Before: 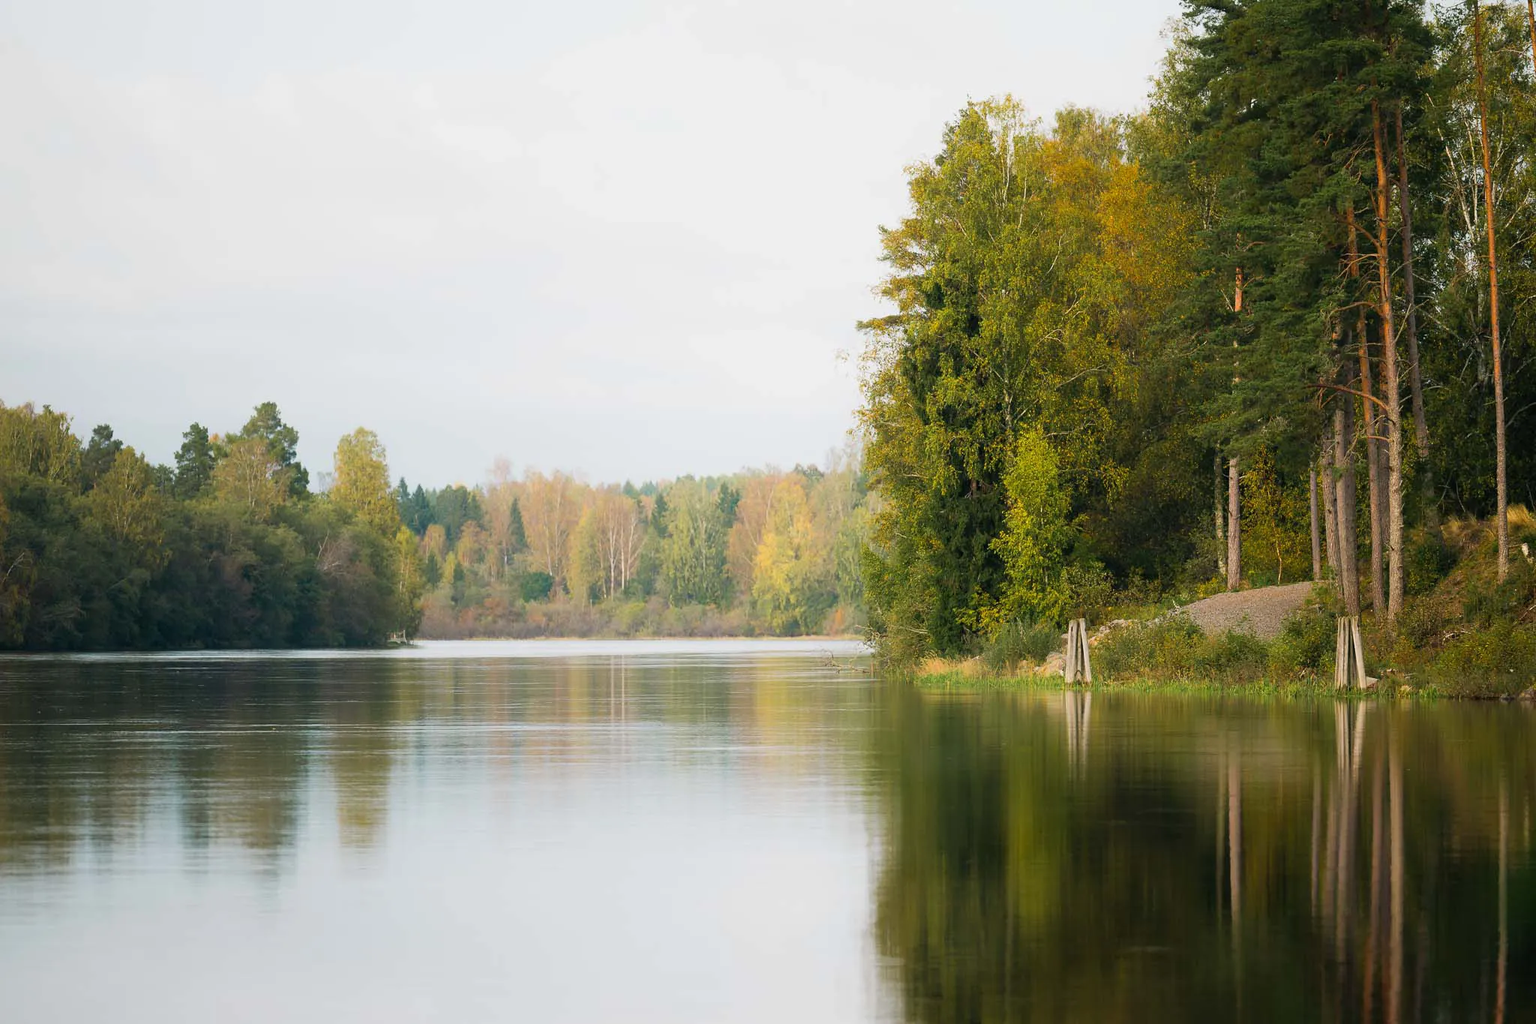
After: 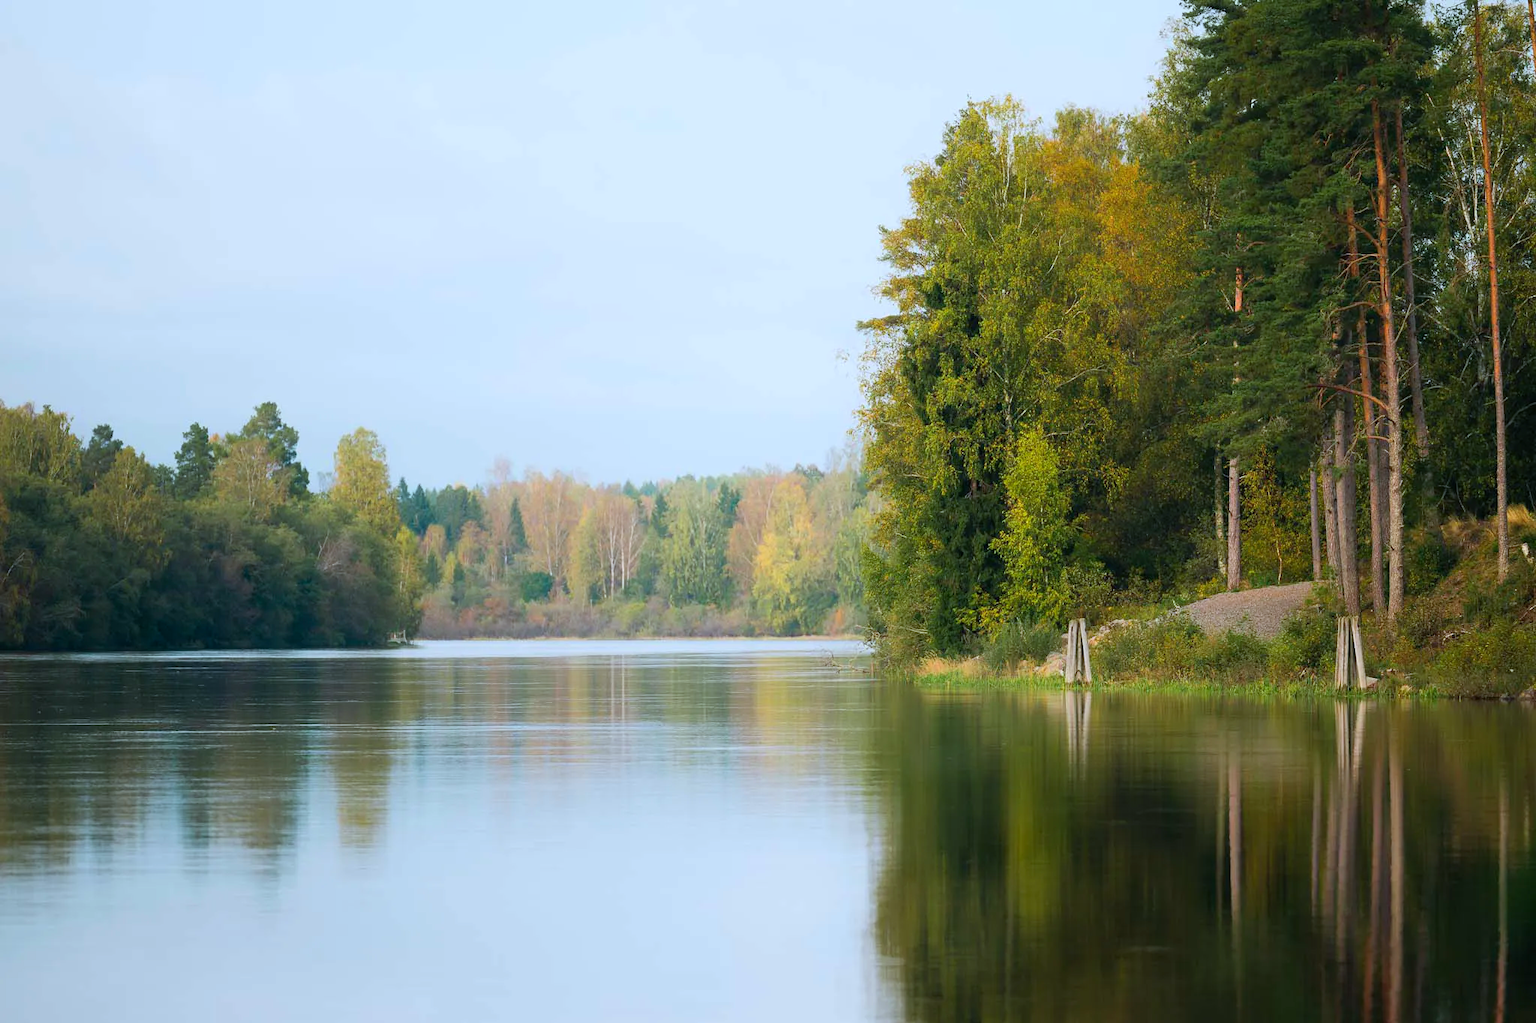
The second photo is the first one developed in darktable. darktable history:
color calibration: output R [0.972, 0.068, -0.094, 0], output G [-0.178, 1.216, -0.086, 0], output B [0.095, -0.136, 0.98, 0], illuminant custom, x 0.371, y 0.381, temperature 4283.16 K
